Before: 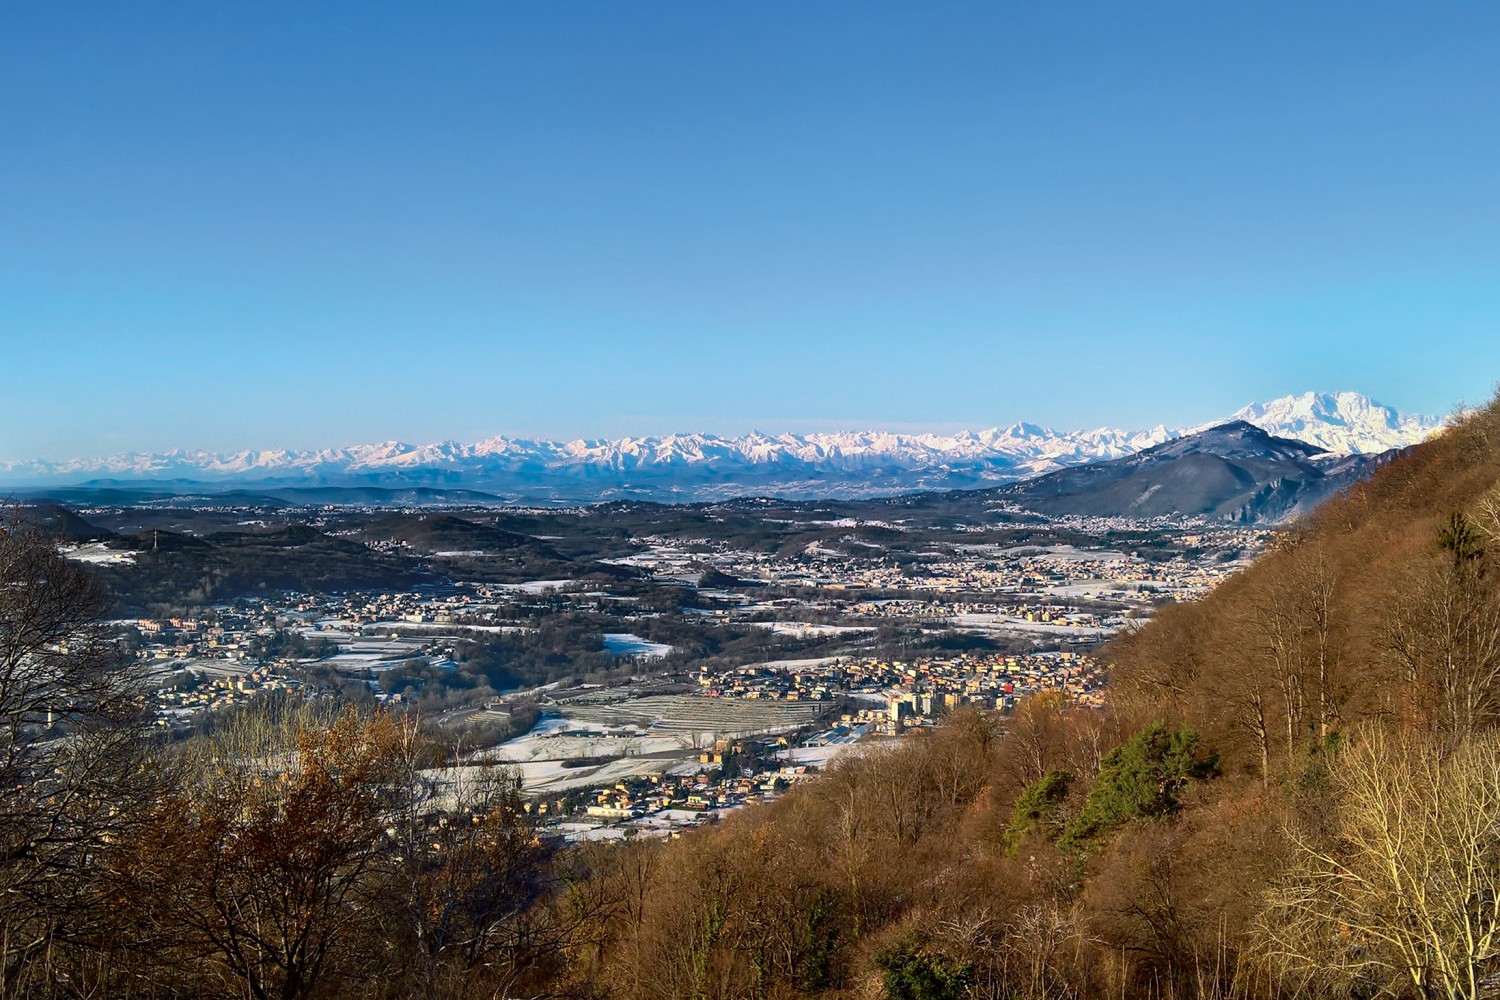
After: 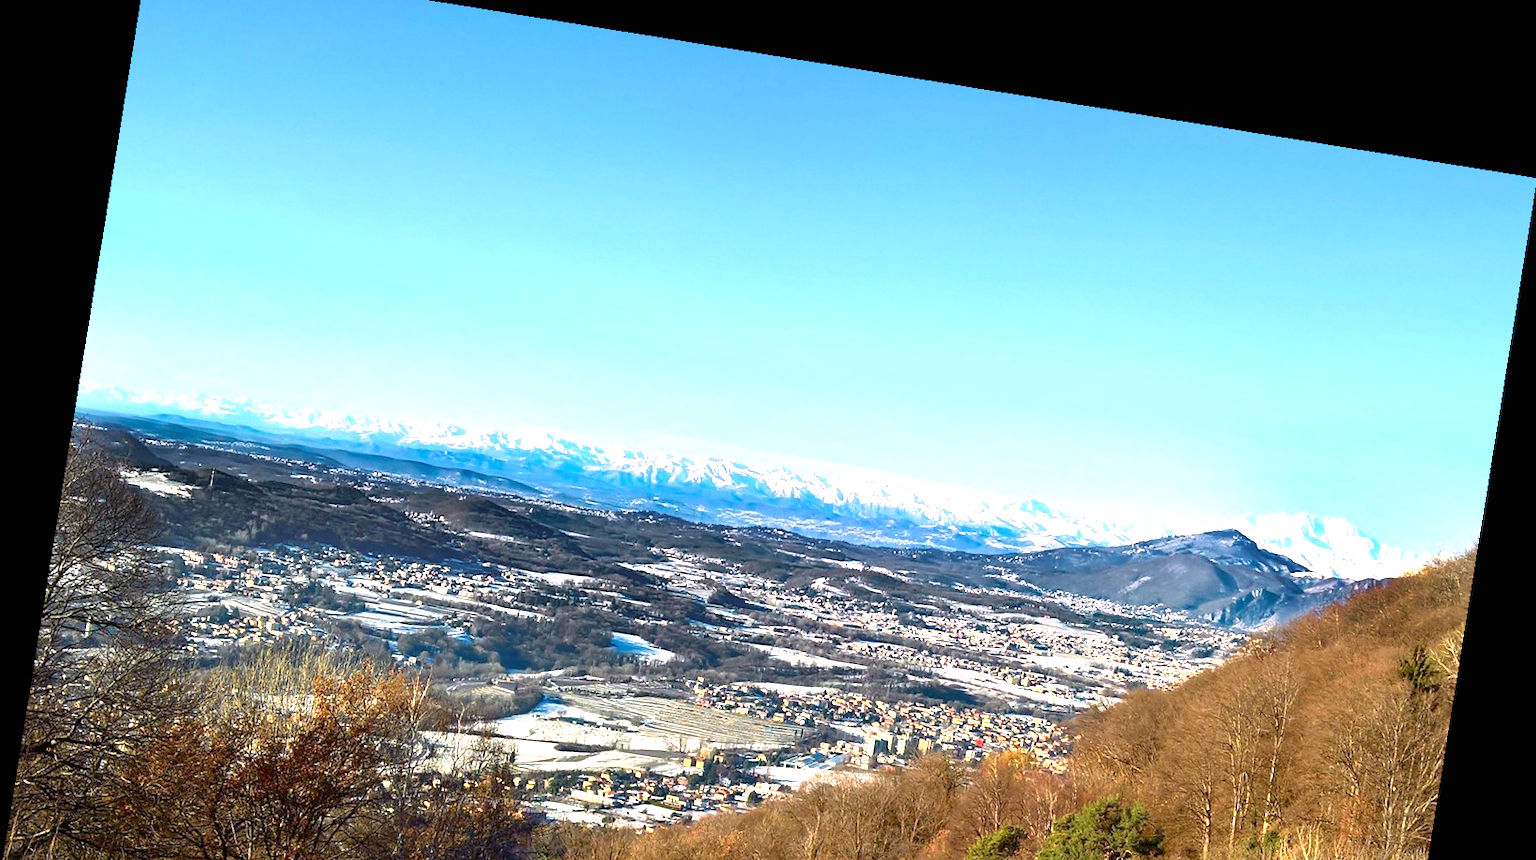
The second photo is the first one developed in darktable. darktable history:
rotate and perspective: rotation 9.12°, automatic cropping off
crop: top 3.857%, bottom 21.132%
exposure: black level correction 0, exposure 1.3 EV, compensate exposure bias true, compensate highlight preservation false
